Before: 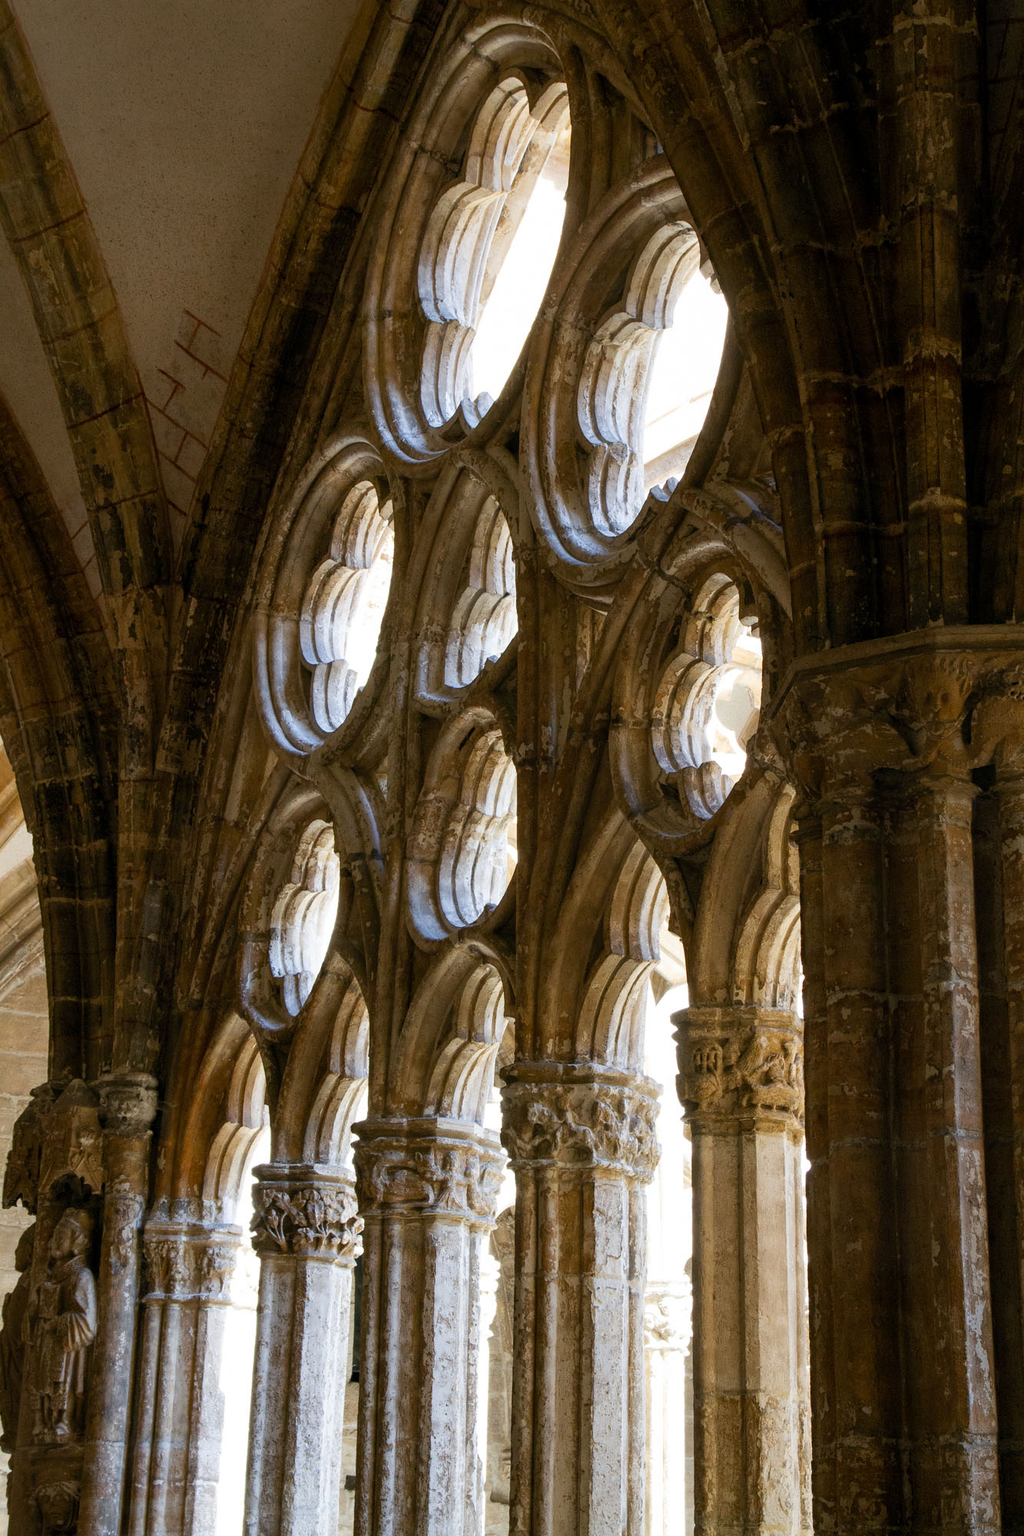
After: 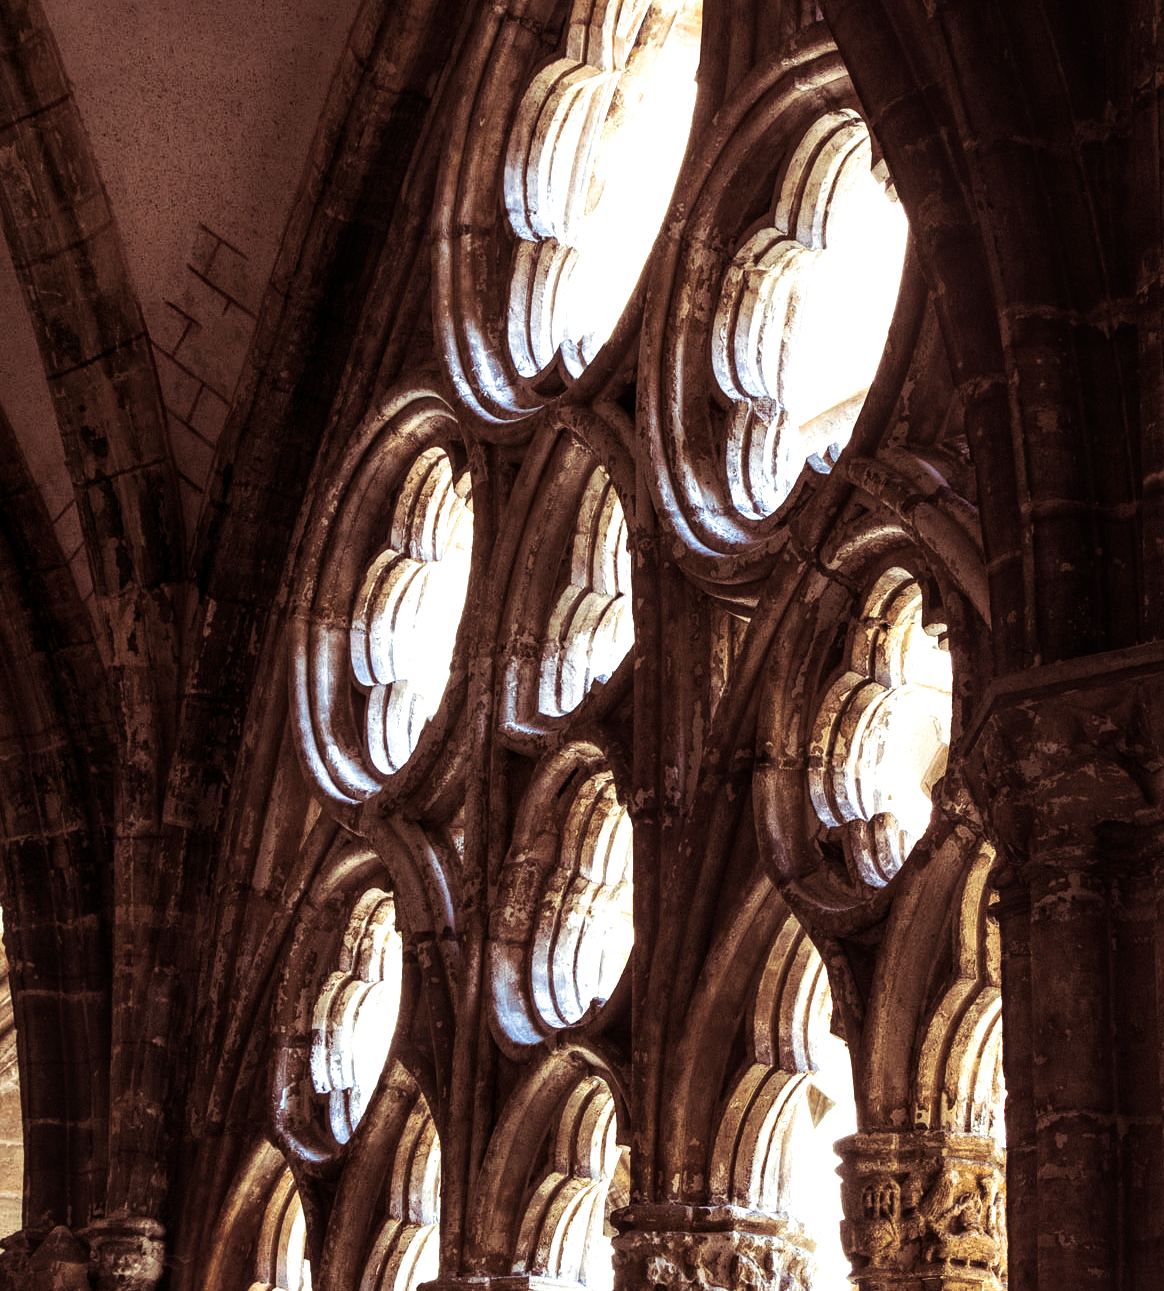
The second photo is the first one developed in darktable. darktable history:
crop: left 3.015%, top 8.969%, right 9.647%, bottom 26.457%
tone equalizer: -8 EV -1.08 EV, -7 EV -1.01 EV, -6 EV -0.867 EV, -5 EV -0.578 EV, -3 EV 0.578 EV, -2 EV 0.867 EV, -1 EV 1.01 EV, +0 EV 1.08 EV, edges refinement/feathering 500, mask exposure compensation -1.57 EV, preserve details no
split-toning: on, module defaults
local contrast: on, module defaults
